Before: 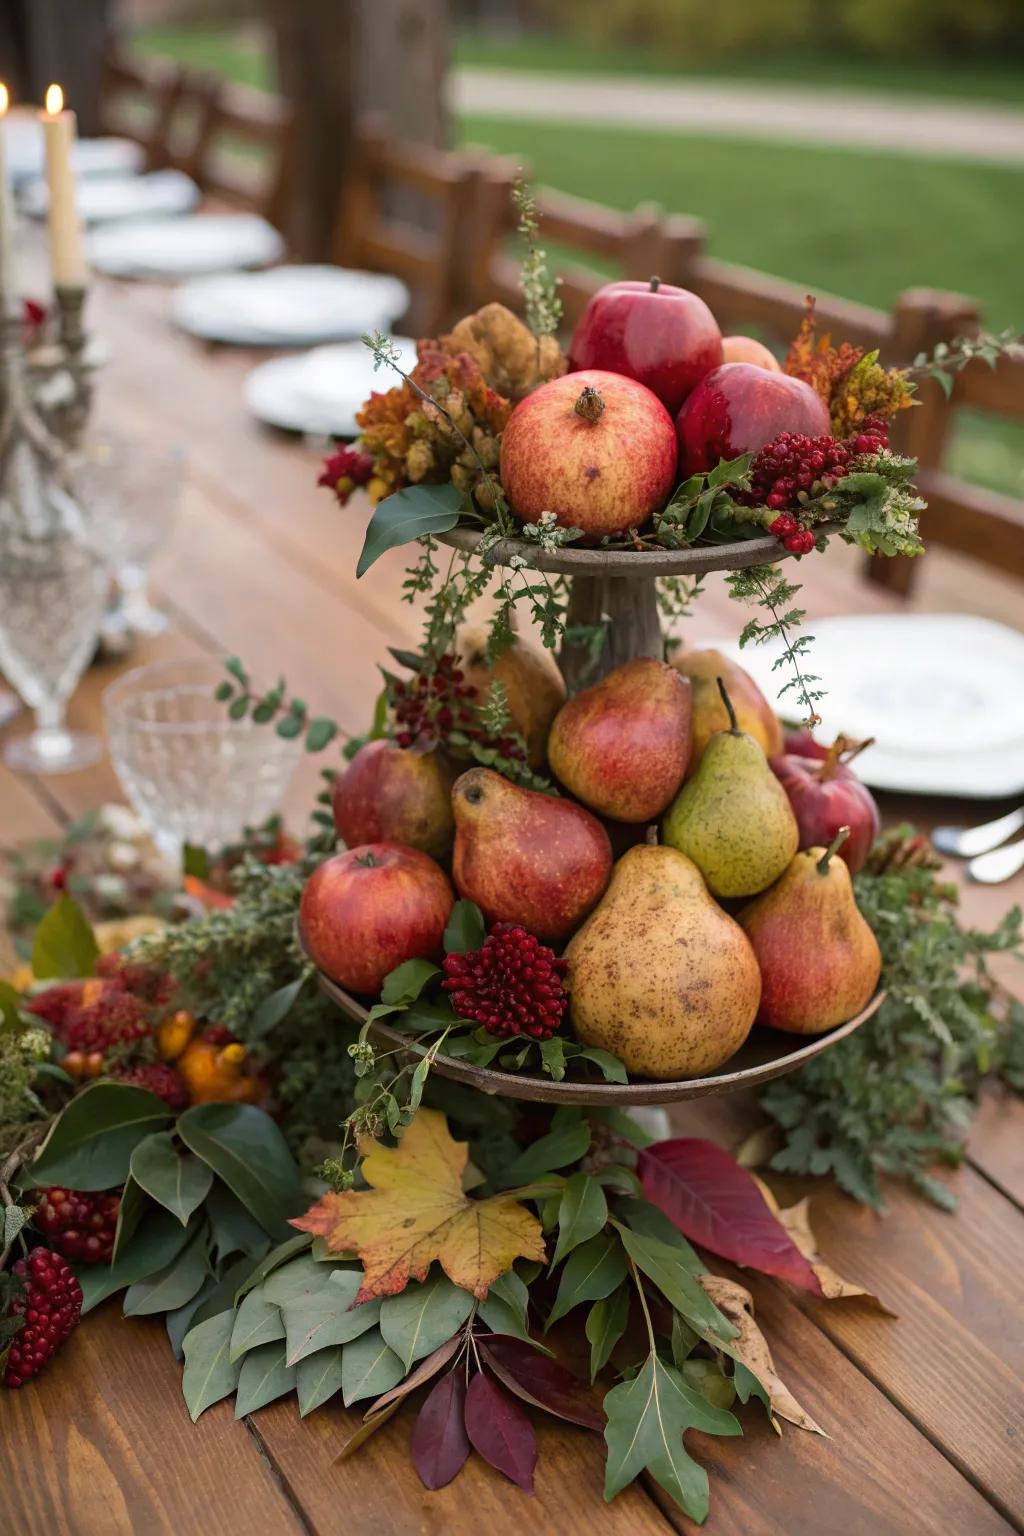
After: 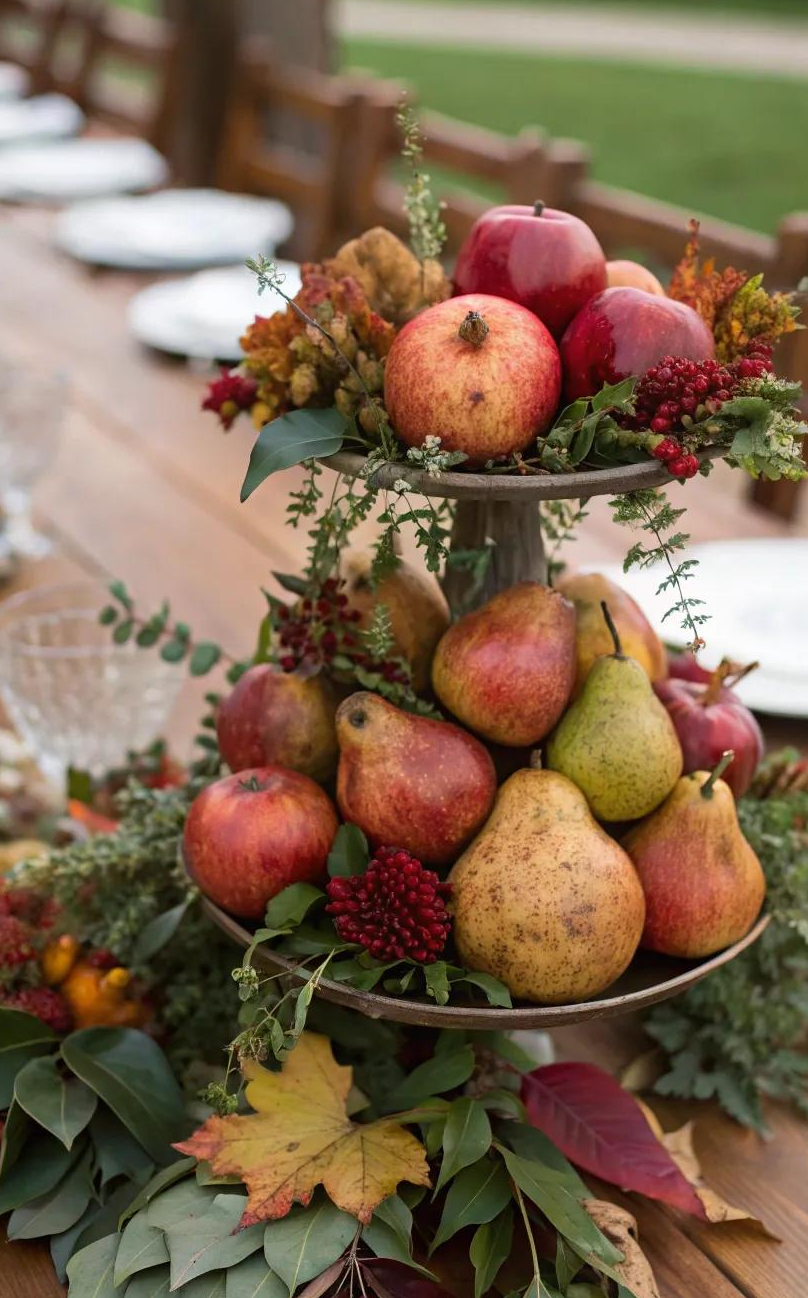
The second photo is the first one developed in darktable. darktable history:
crop: left 11.422%, top 5.003%, right 9.588%, bottom 10.479%
